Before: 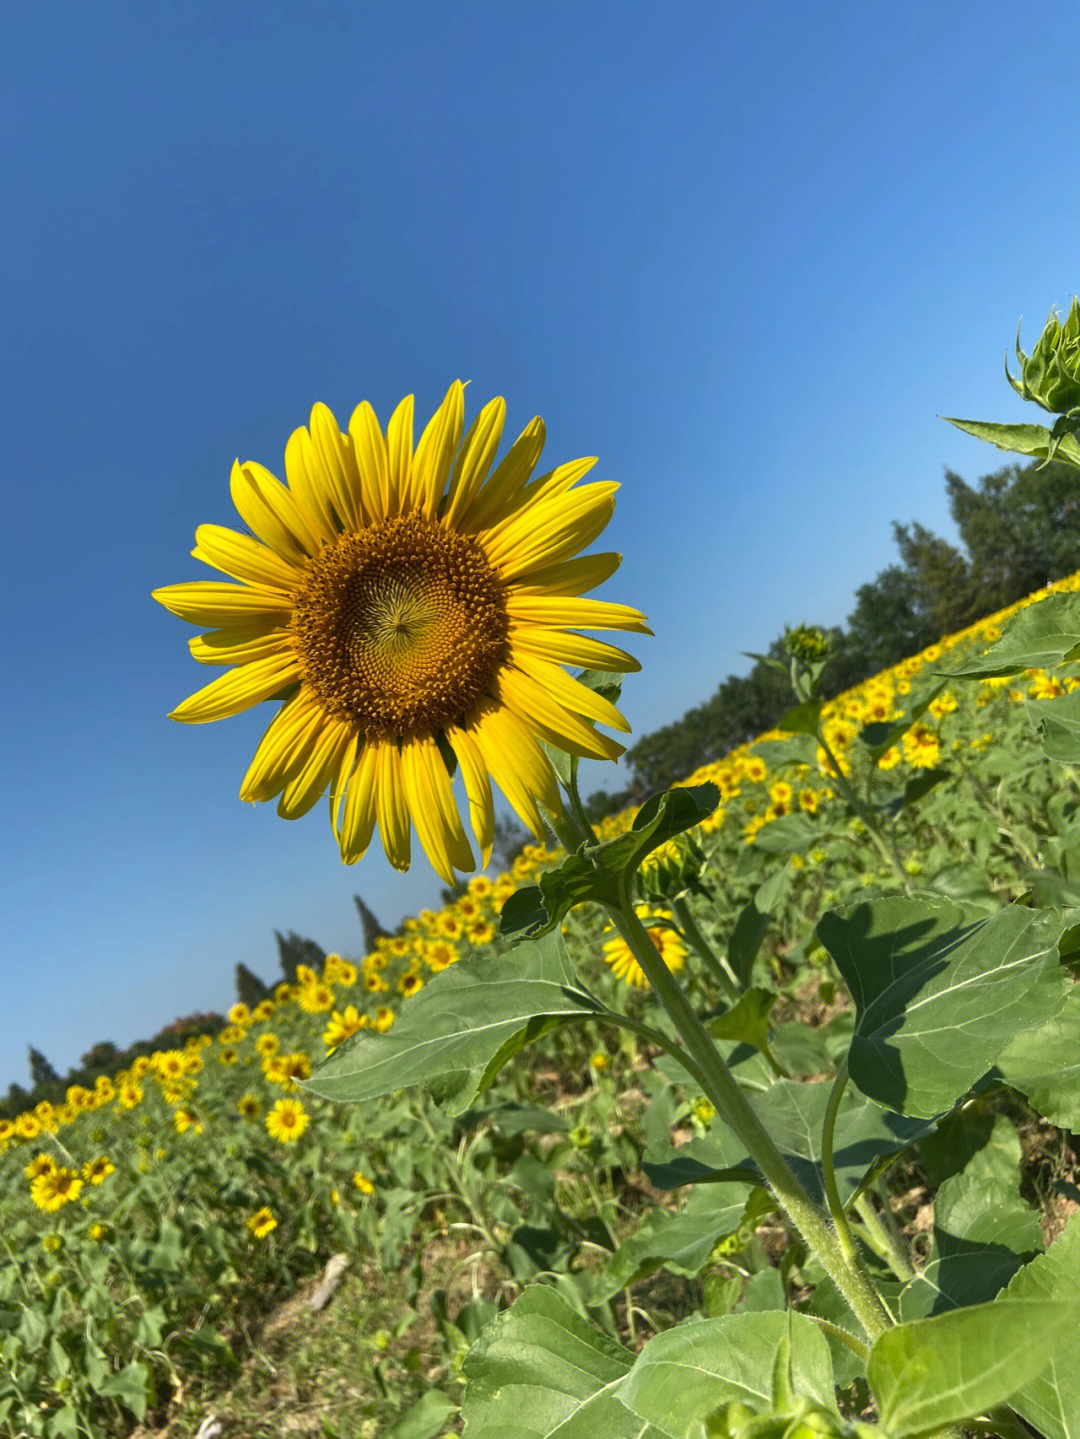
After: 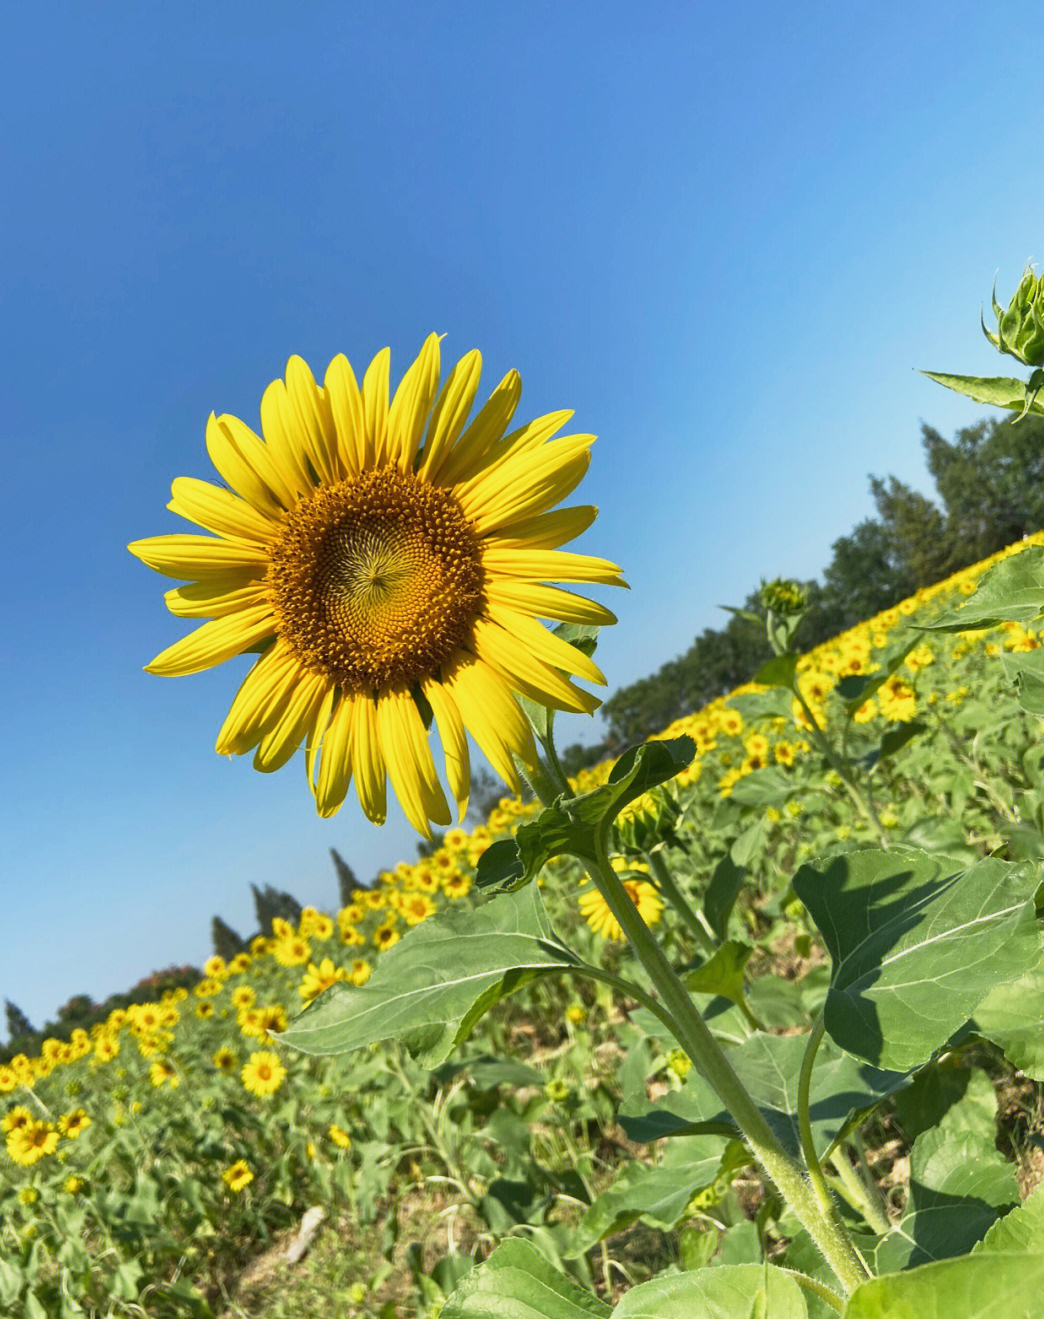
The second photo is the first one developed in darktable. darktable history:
crop: left 2.242%, top 3.315%, right 1.009%, bottom 4.962%
base curve: curves: ch0 [(0, 0) (0.088, 0.125) (0.176, 0.251) (0.354, 0.501) (0.613, 0.749) (1, 0.877)], preserve colors none
